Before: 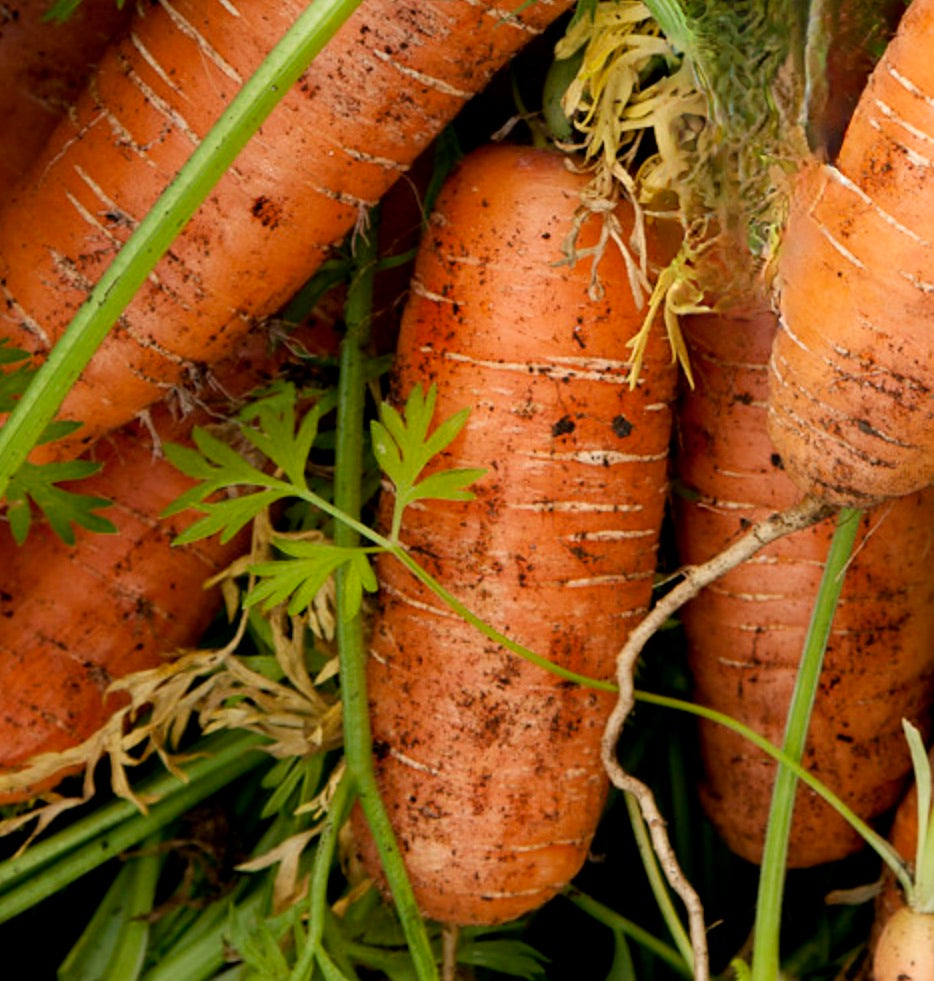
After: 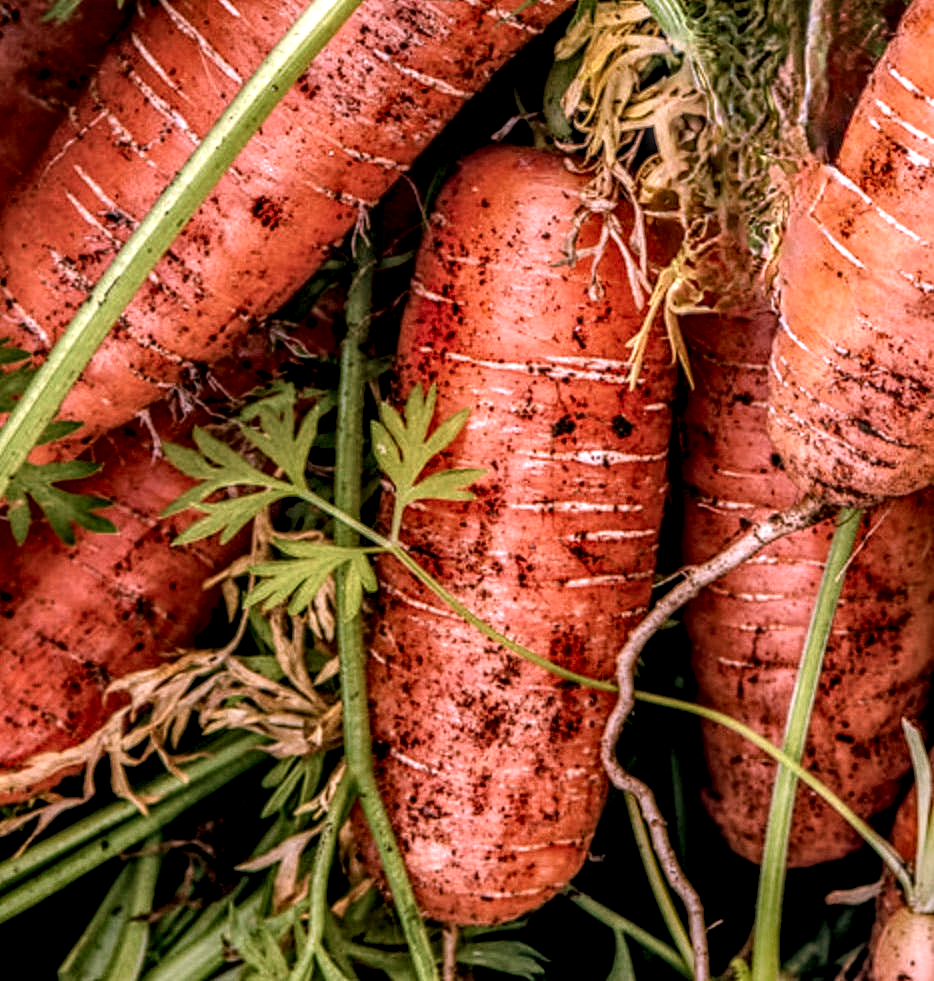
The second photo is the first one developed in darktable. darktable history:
local contrast: highlights 0%, shadows 0%, detail 300%, midtone range 0.3
color correction: highlights a* 15.46, highlights b* -20.56
shadows and highlights: radius 108.52, shadows 40.68, highlights -72.88, low approximation 0.01, soften with gaussian
